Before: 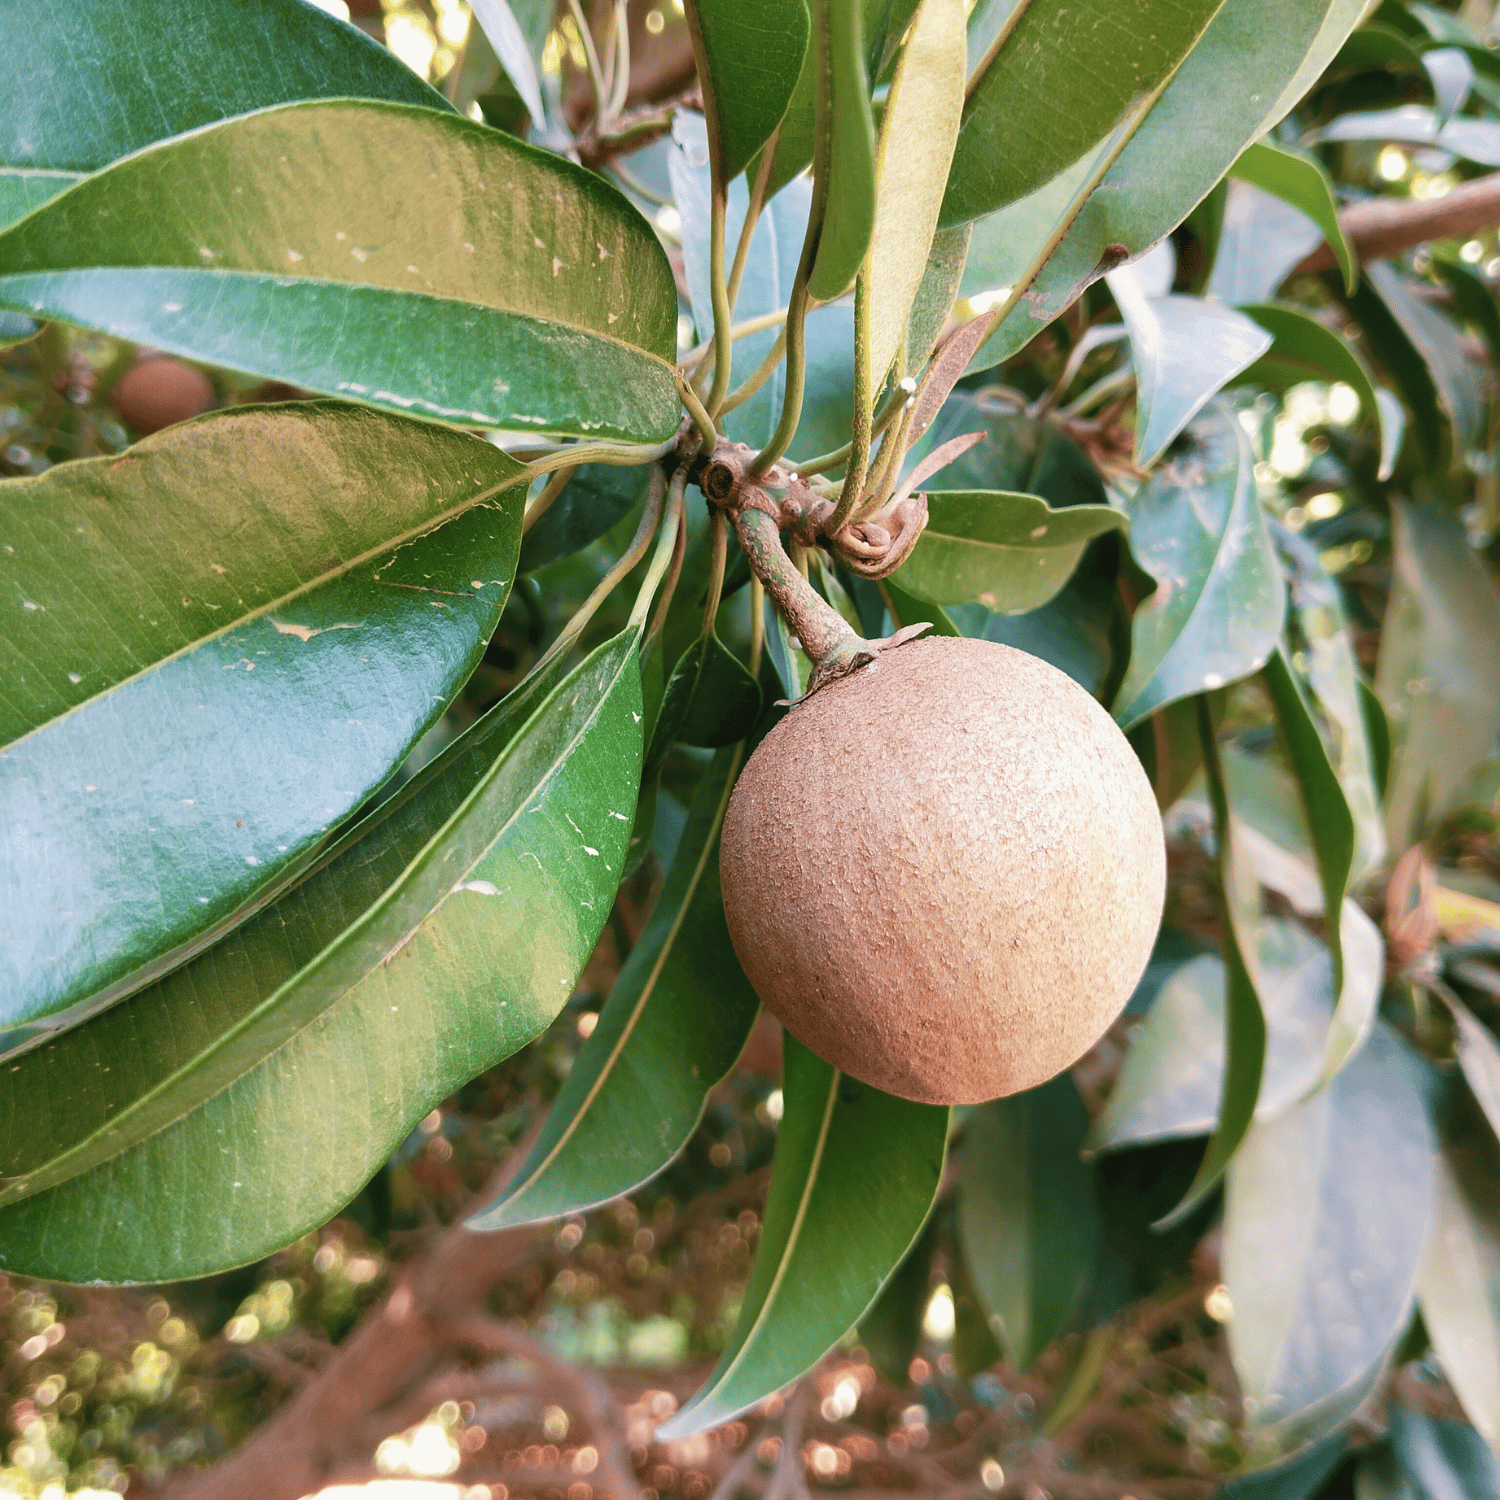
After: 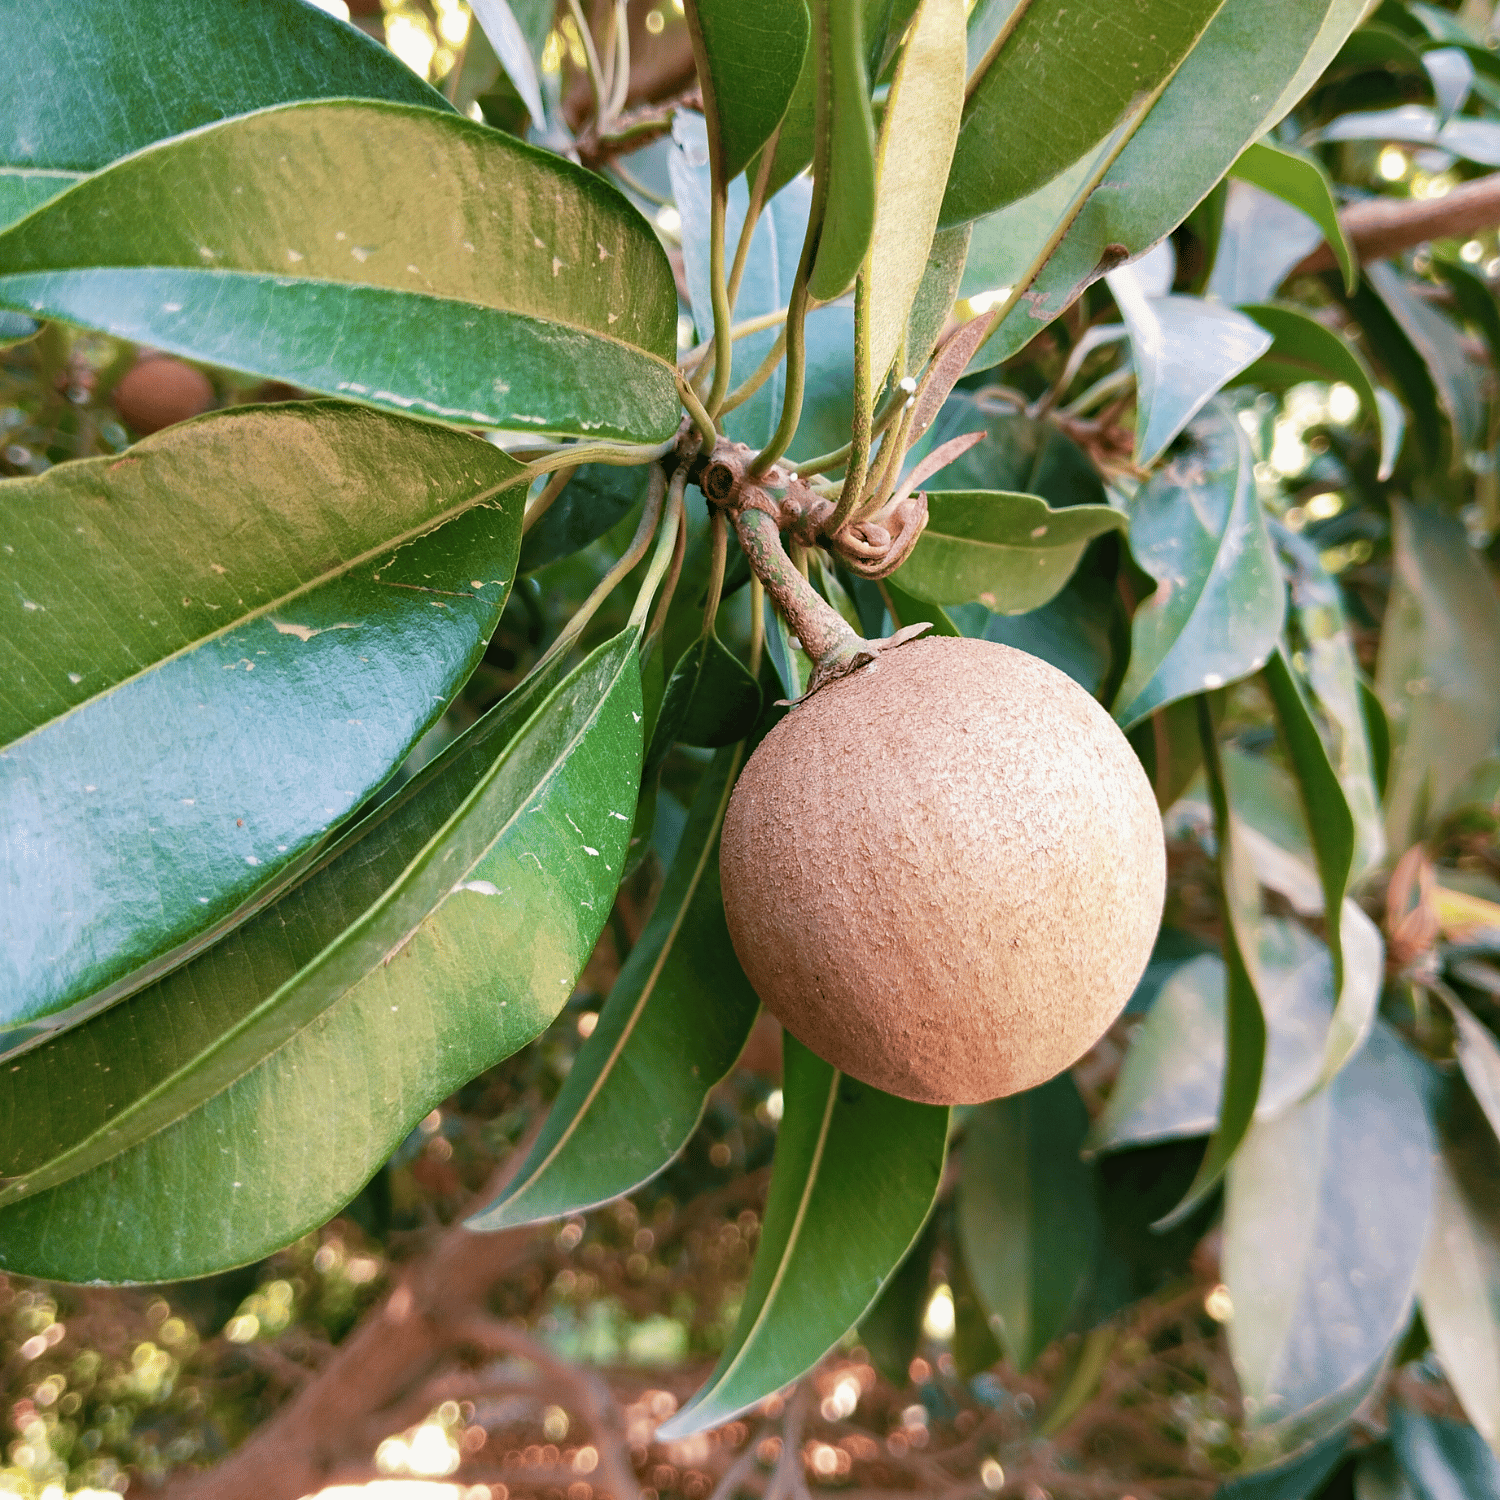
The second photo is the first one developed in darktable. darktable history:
haze removal: compatibility mode true, adaptive false
white balance: emerald 1
